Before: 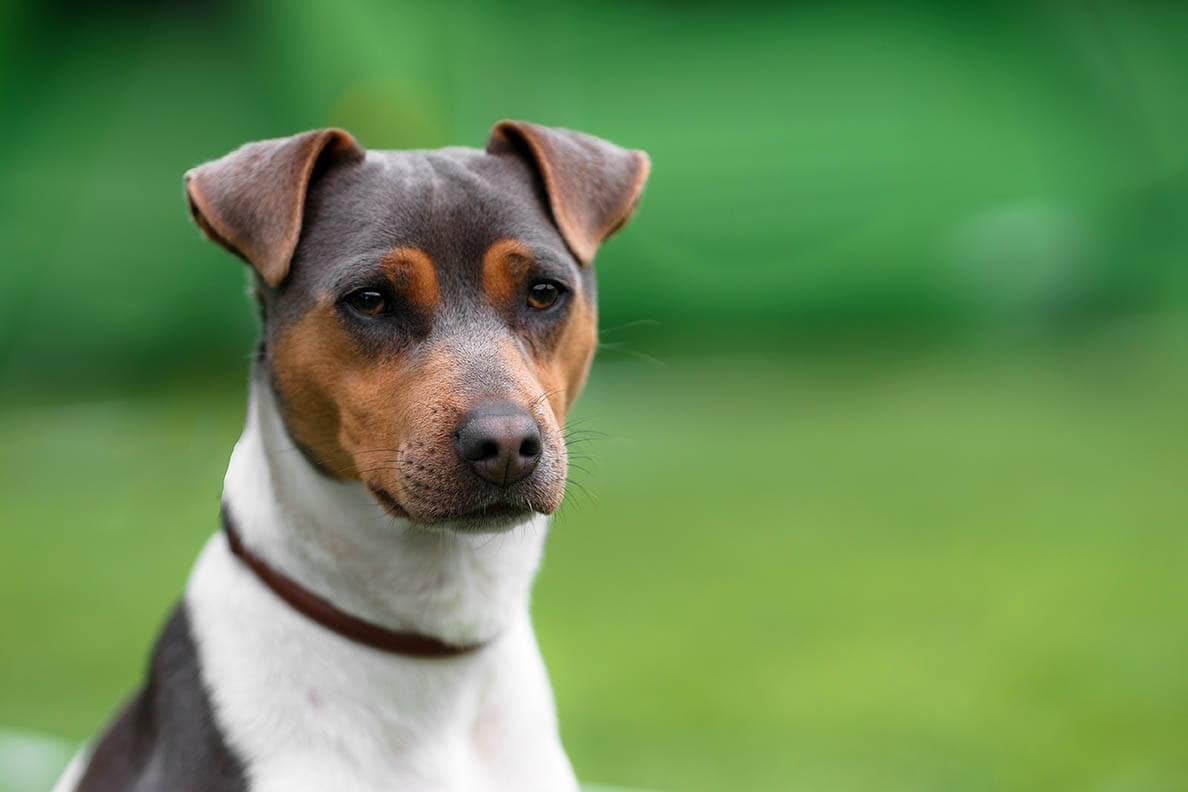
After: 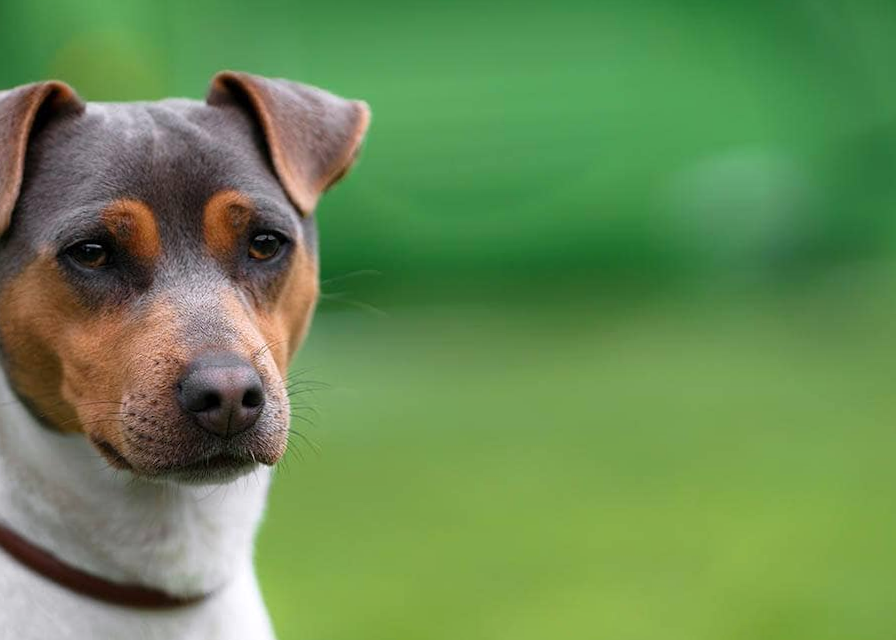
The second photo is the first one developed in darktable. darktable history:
crop: left 23.095%, top 5.827%, bottom 11.854%
rotate and perspective: rotation -0.45°, automatic cropping original format, crop left 0.008, crop right 0.992, crop top 0.012, crop bottom 0.988
shadows and highlights: radius 264.75, soften with gaussian
white balance: red 1.004, blue 1.024
